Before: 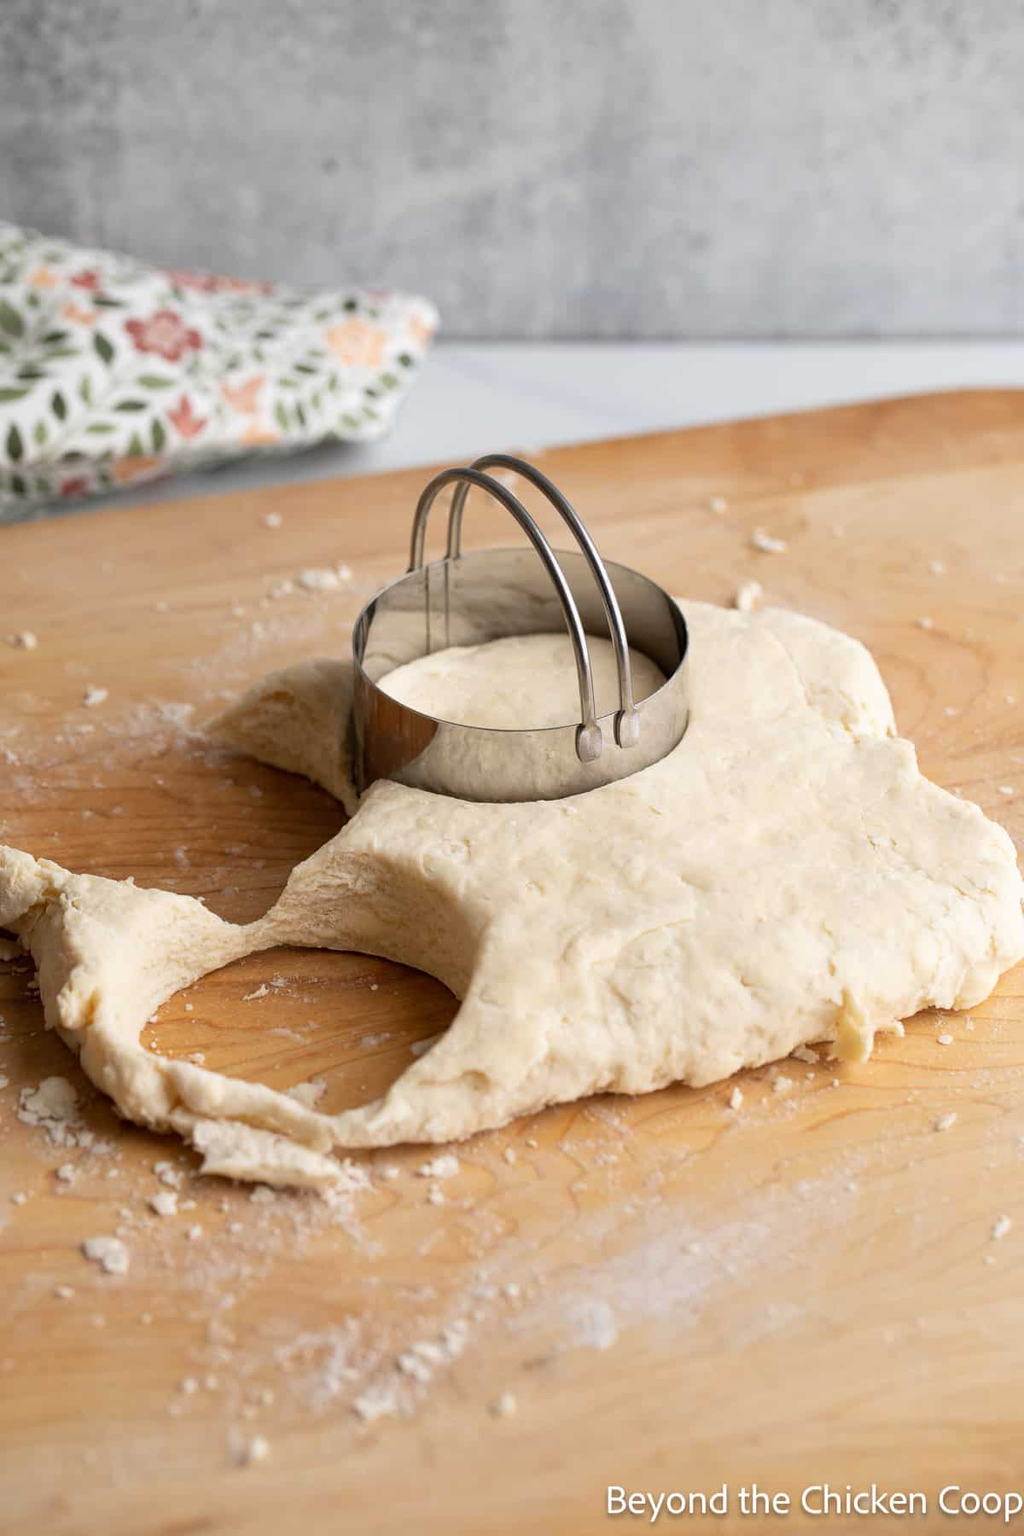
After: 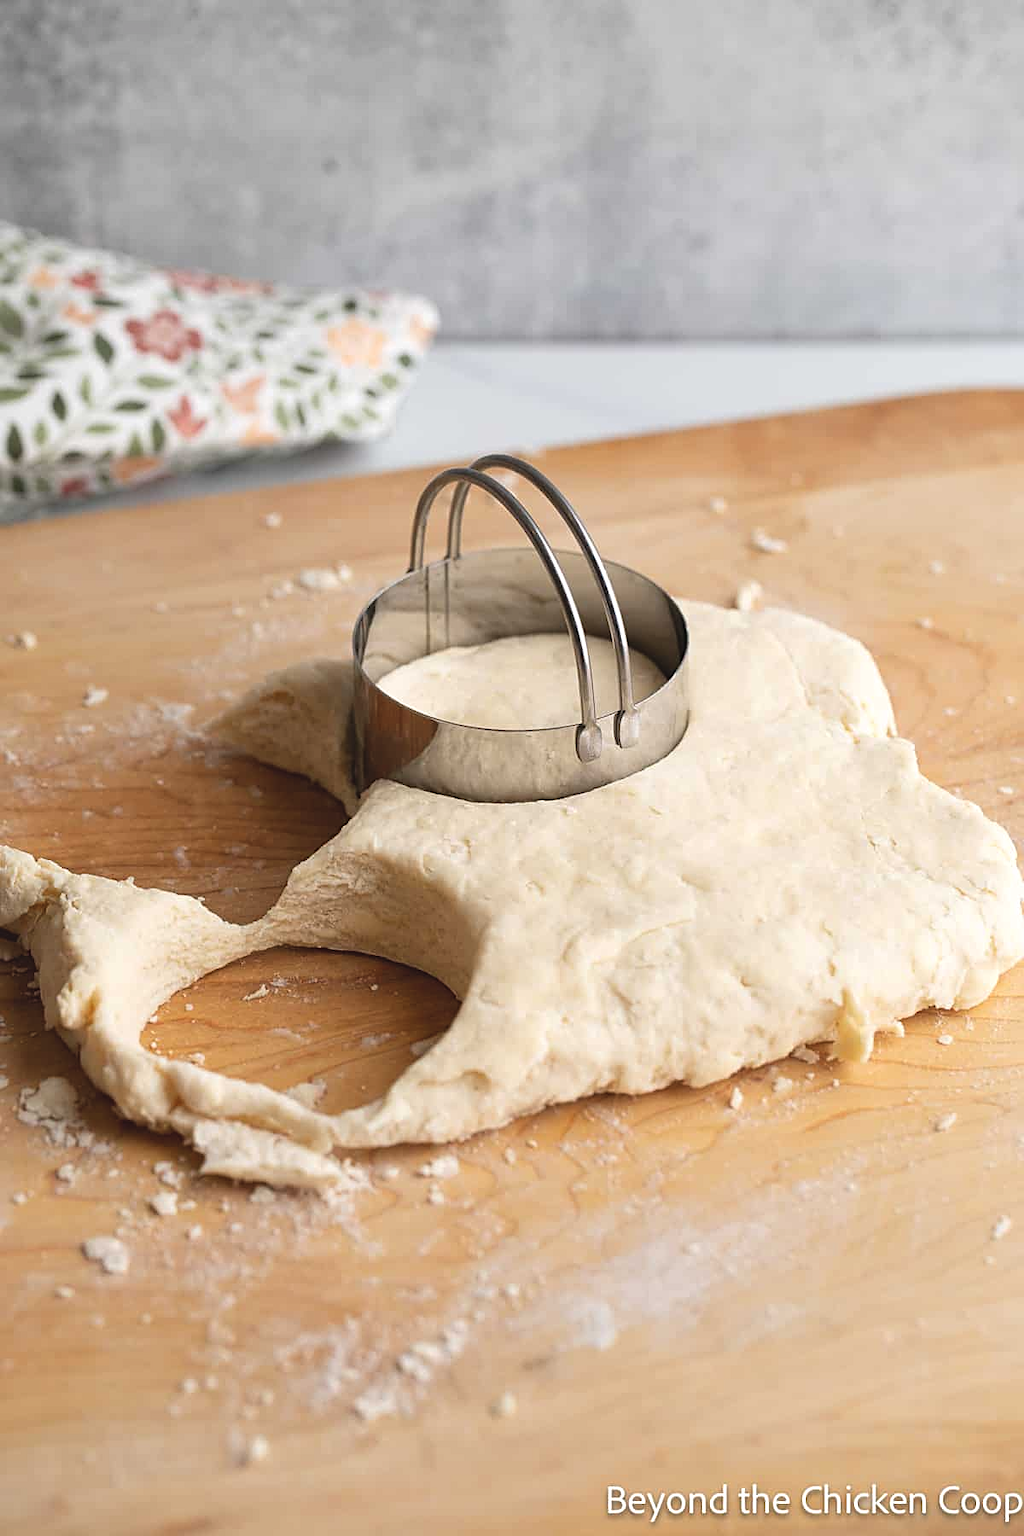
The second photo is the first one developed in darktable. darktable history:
exposure: black level correction -0.008, exposure 0.07 EV, compensate highlight preservation false
sharpen: on, module defaults
